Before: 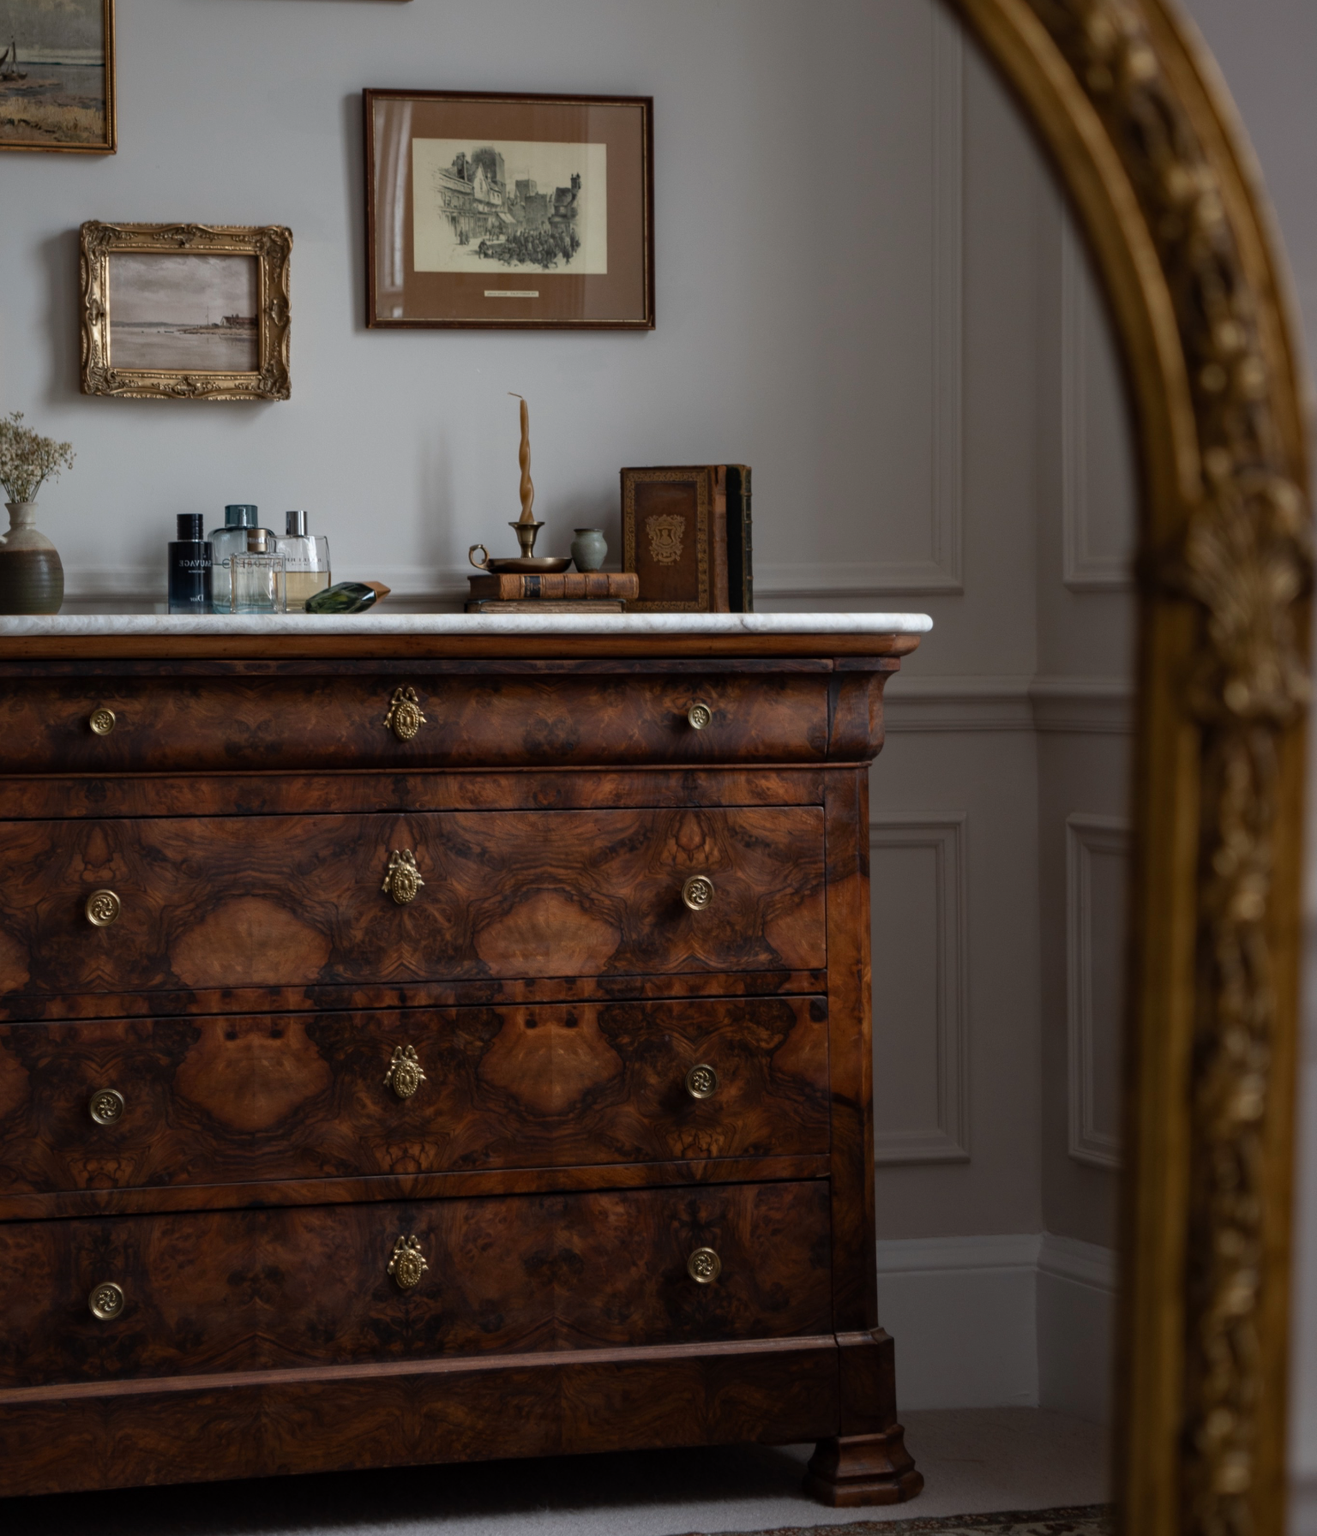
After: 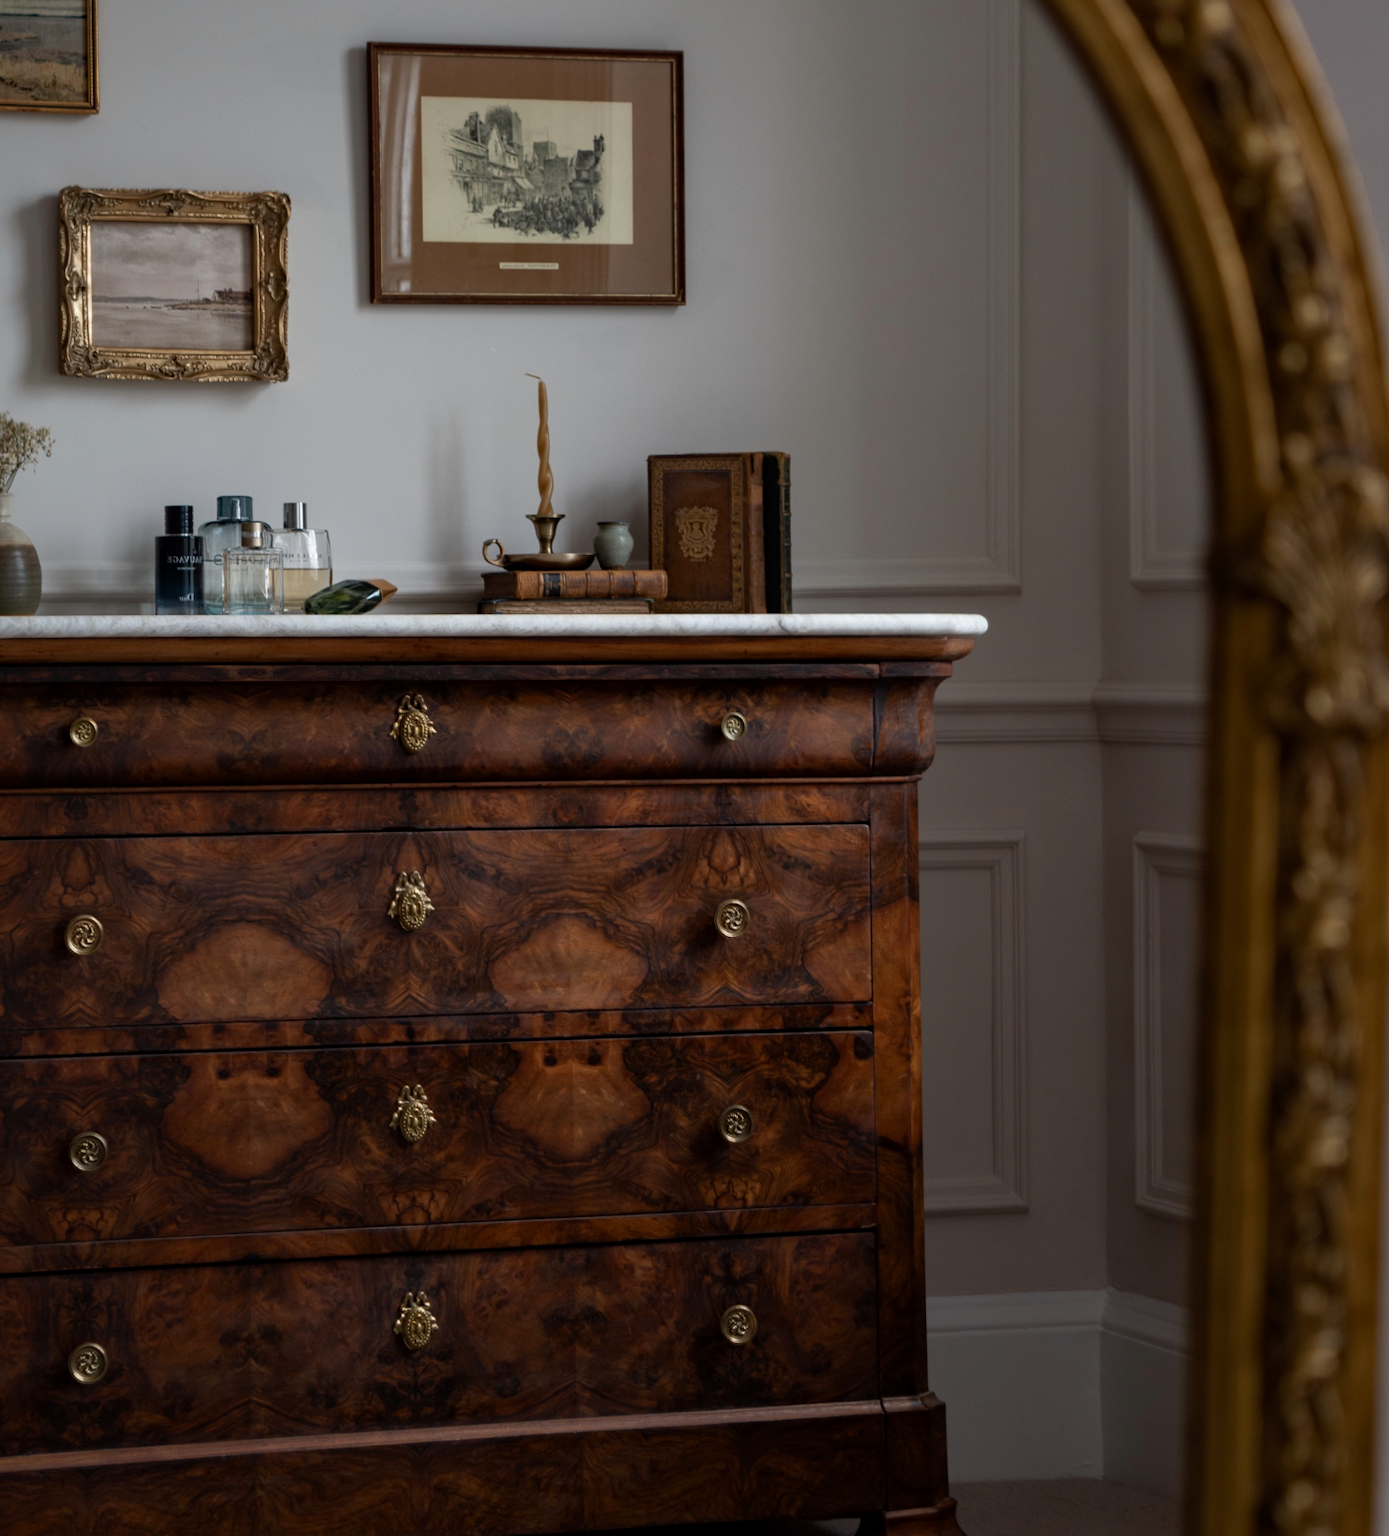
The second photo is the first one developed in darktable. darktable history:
crop: left 1.964%, top 3.251%, right 1.122%, bottom 4.933%
exposure: black level correction 0.001, compensate highlight preservation false
